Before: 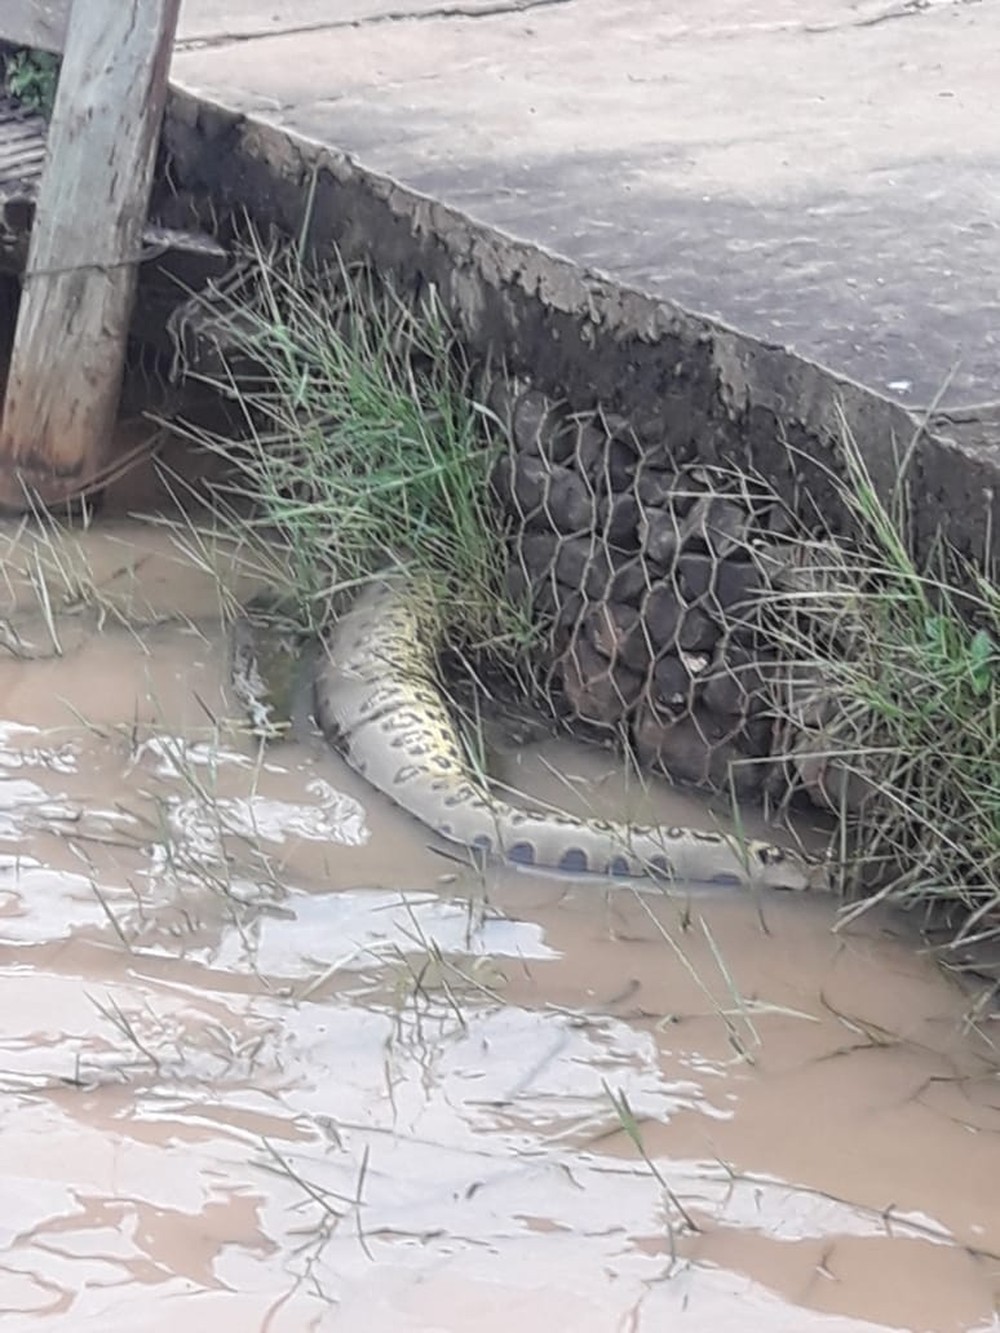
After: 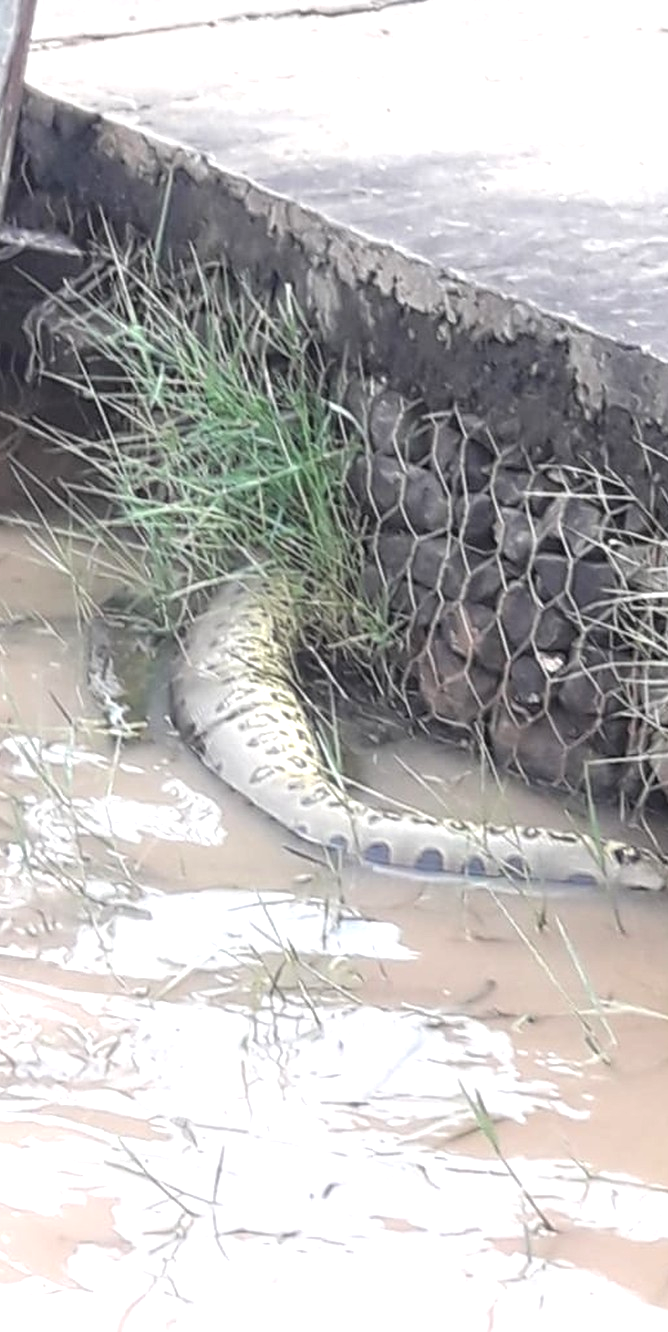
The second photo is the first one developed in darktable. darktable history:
crop and rotate: left 14.447%, right 18.75%
exposure: black level correction 0, exposure 0.695 EV, compensate exposure bias true, compensate highlight preservation false
